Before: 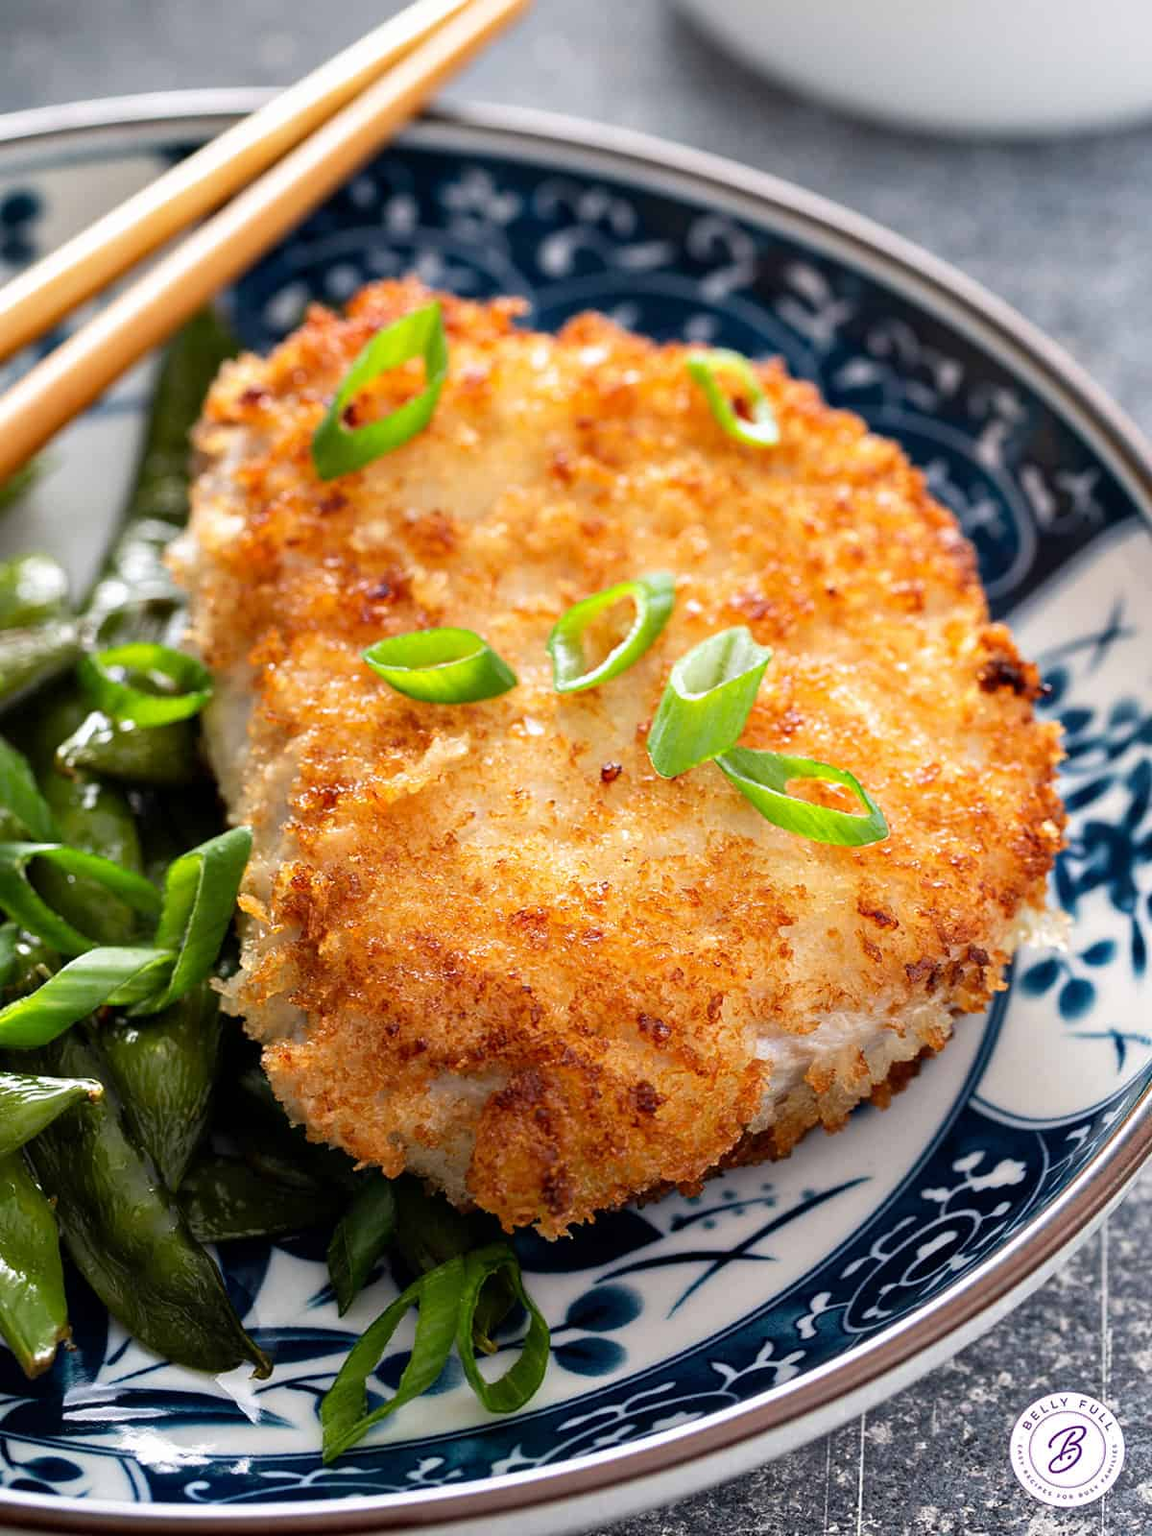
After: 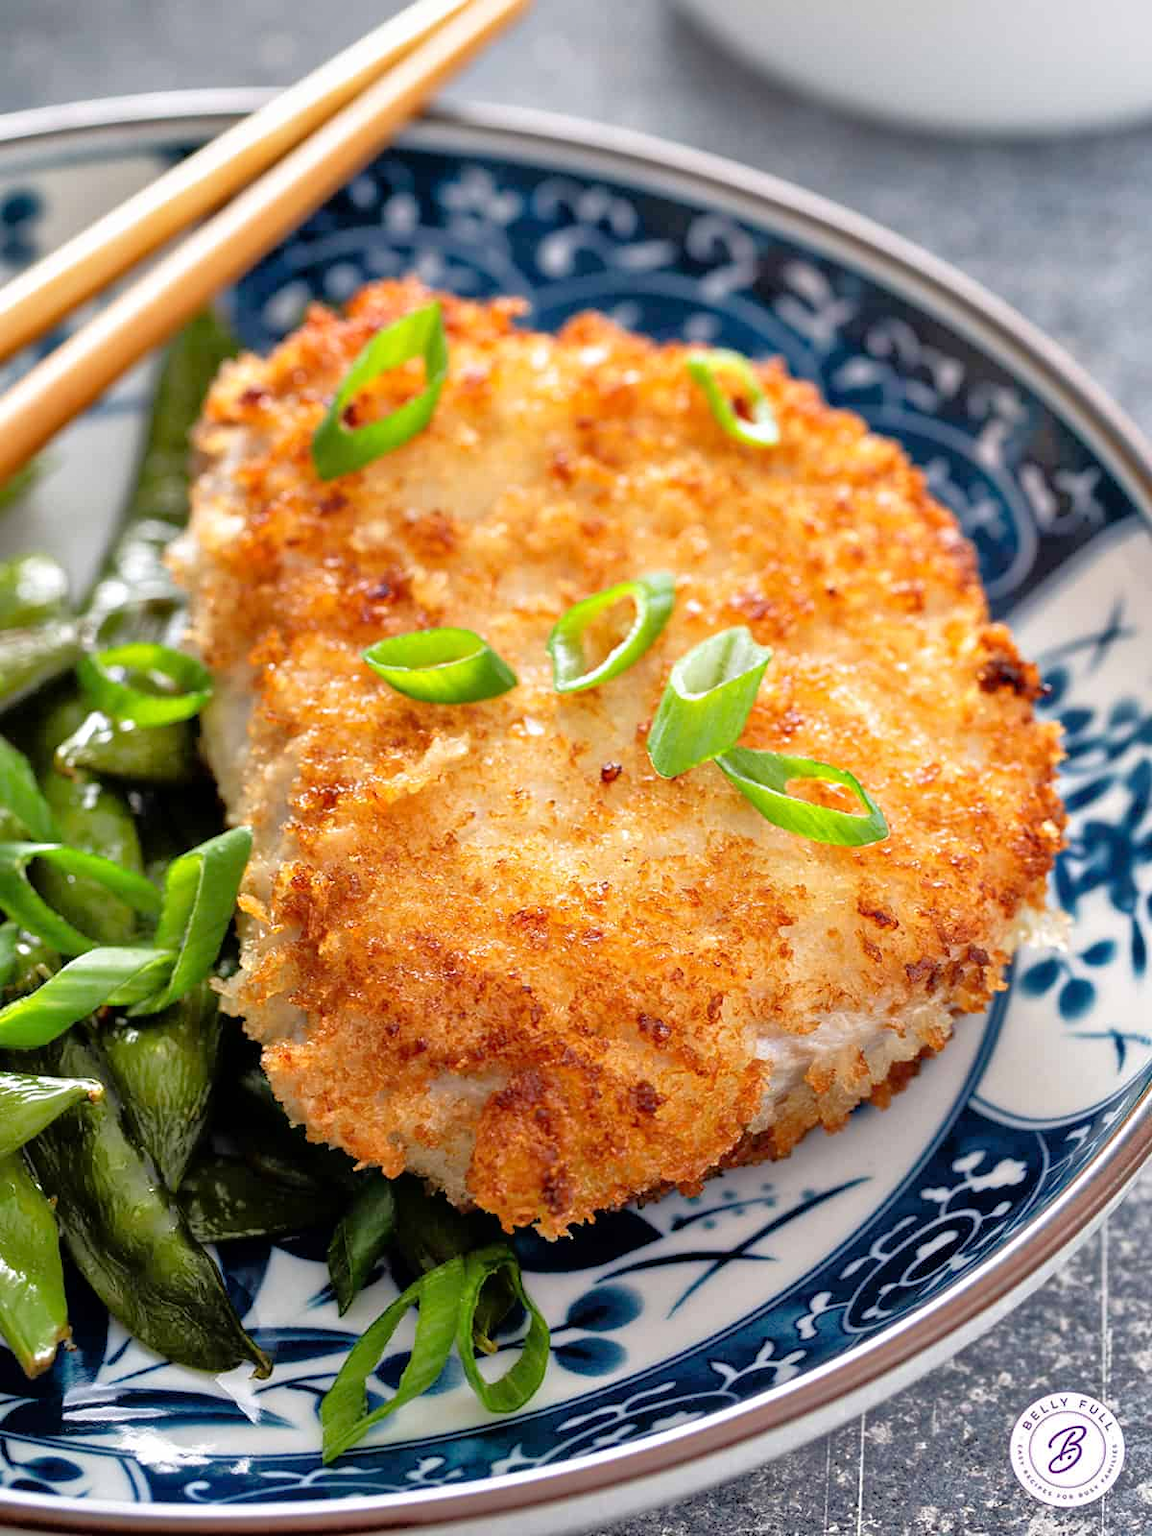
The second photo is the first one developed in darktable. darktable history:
tone equalizer: -7 EV 0.145 EV, -6 EV 0.601 EV, -5 EV 1.15 EV, -4 EV 1.37 EV, -3 EV 1.16 EV, -2 EV 0.6 EV, -1 EV 0.146 EV
